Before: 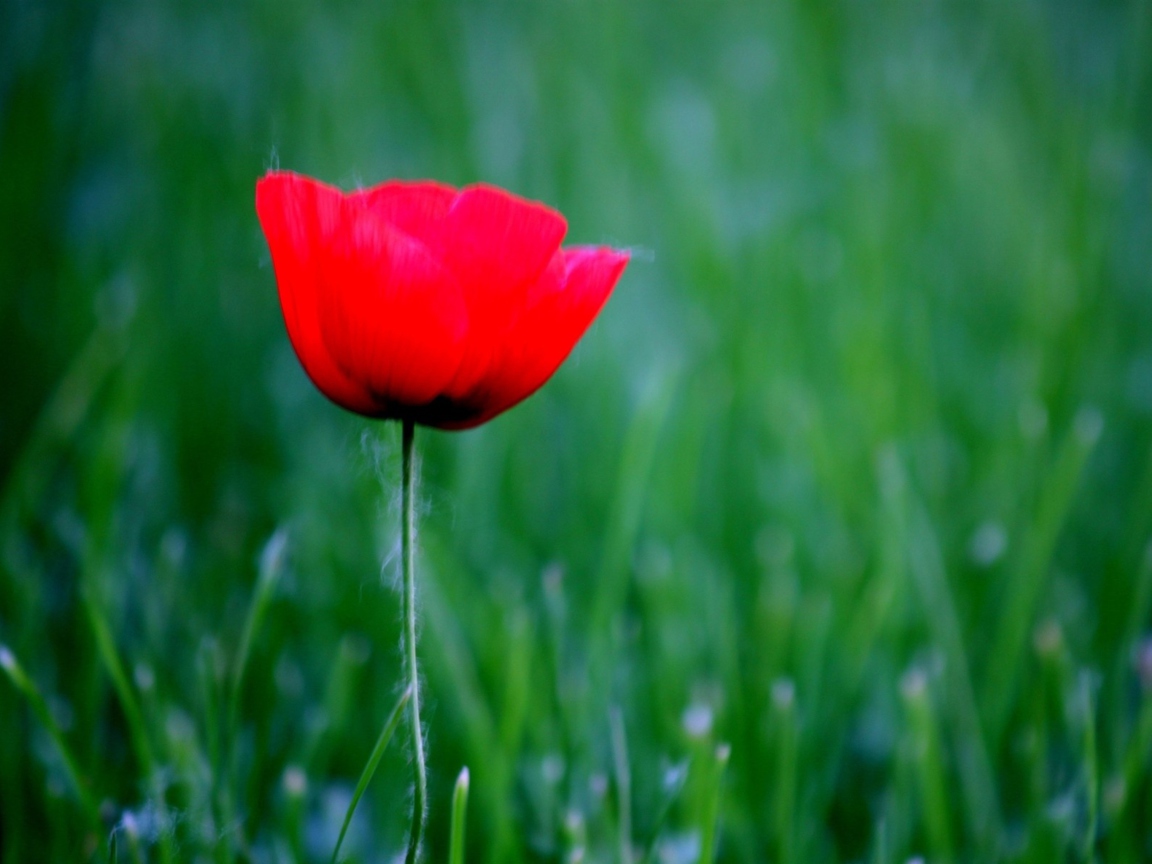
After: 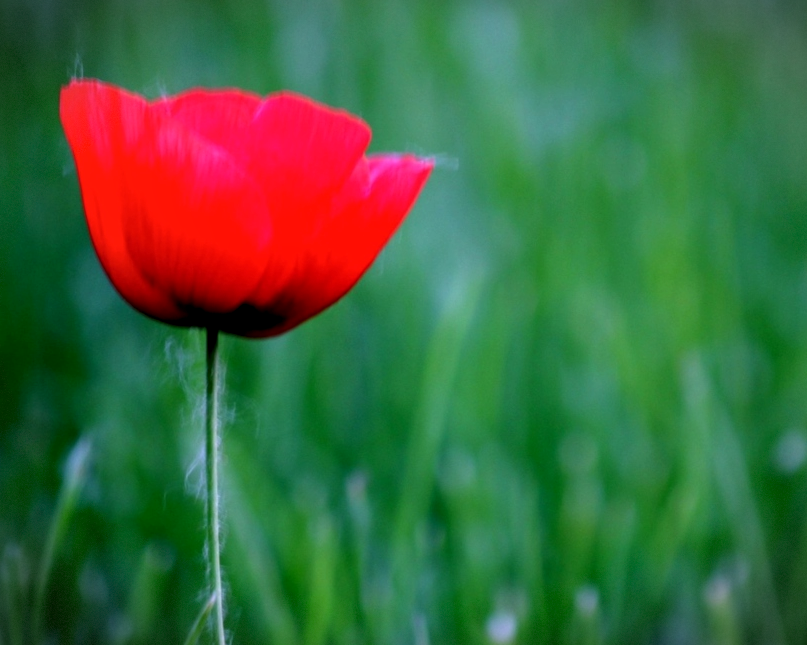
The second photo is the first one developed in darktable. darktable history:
crop and rotate: left 17.082%, top 10.658%, right 12.825%, bottom 14.669%
vignetting: fall-off start 100.18%, brightness -0.397, saturation -0.305, width/height ratio 1.308, dithering 8-bit output
local contrast: on, module defaults
